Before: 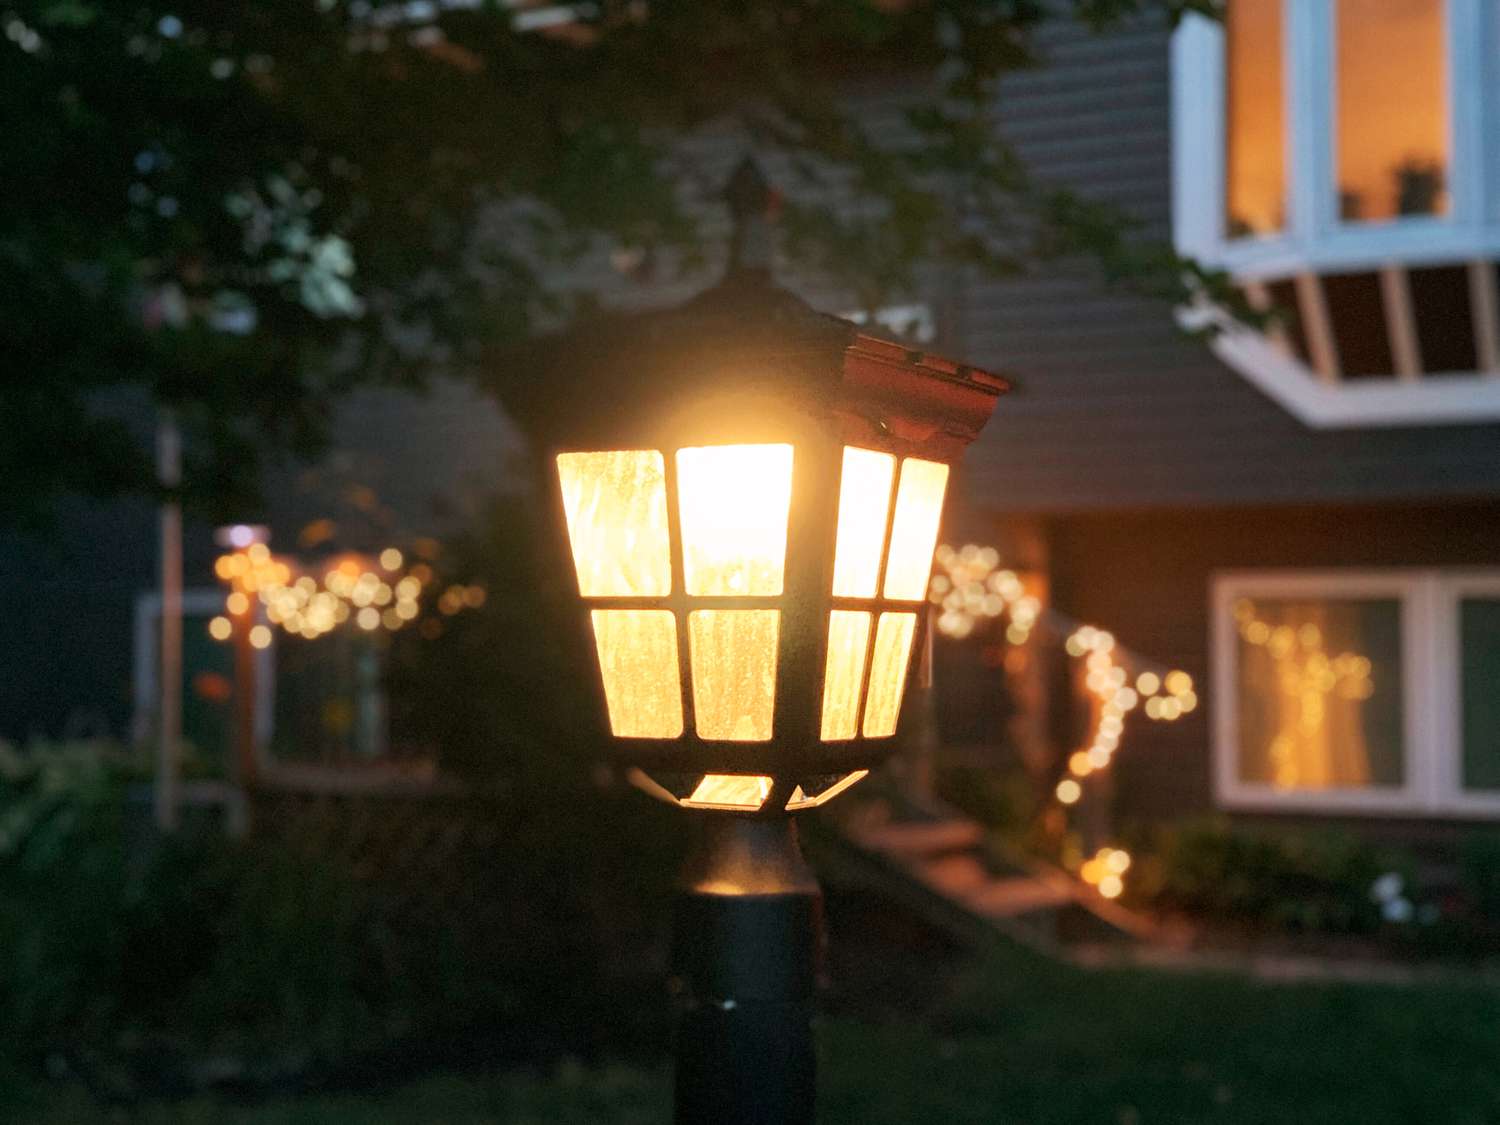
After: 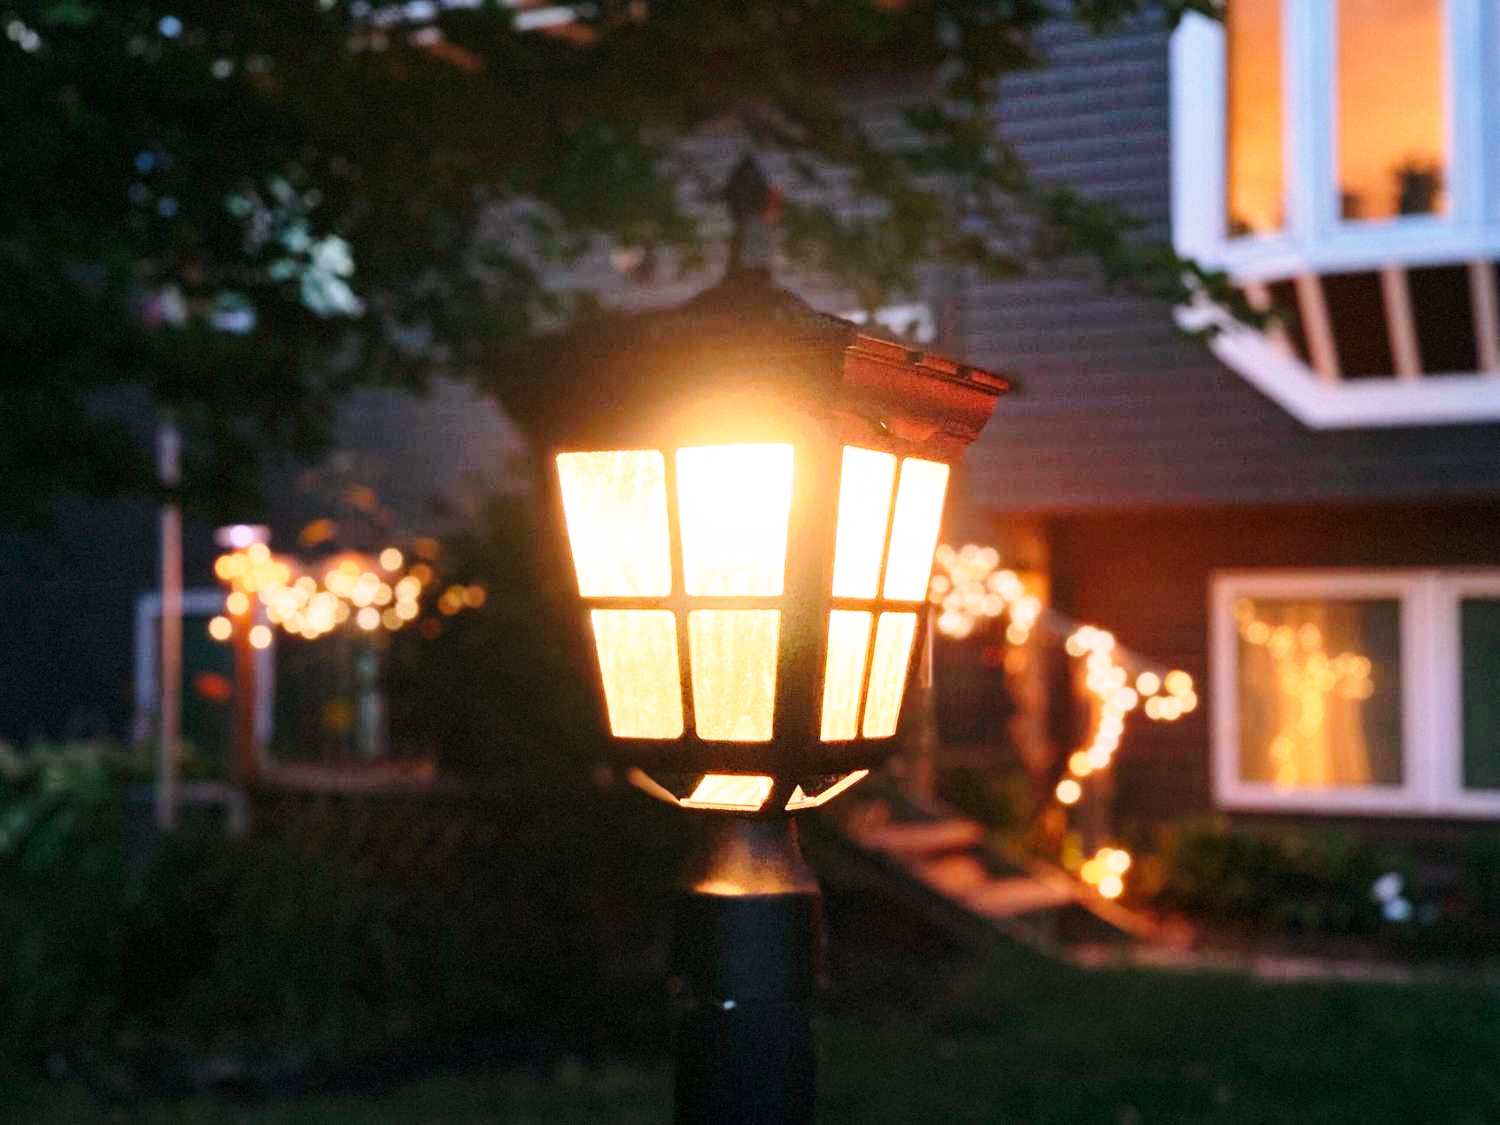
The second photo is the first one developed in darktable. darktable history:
base curve: curves: ch0 [(0, 0) (0.028, 0.03) (0.121, 0.232) (0.46, 0.748) (0.859, 0.968) (1, 1)], preserve colors none
white balance: red 1.066, blue 1.119
